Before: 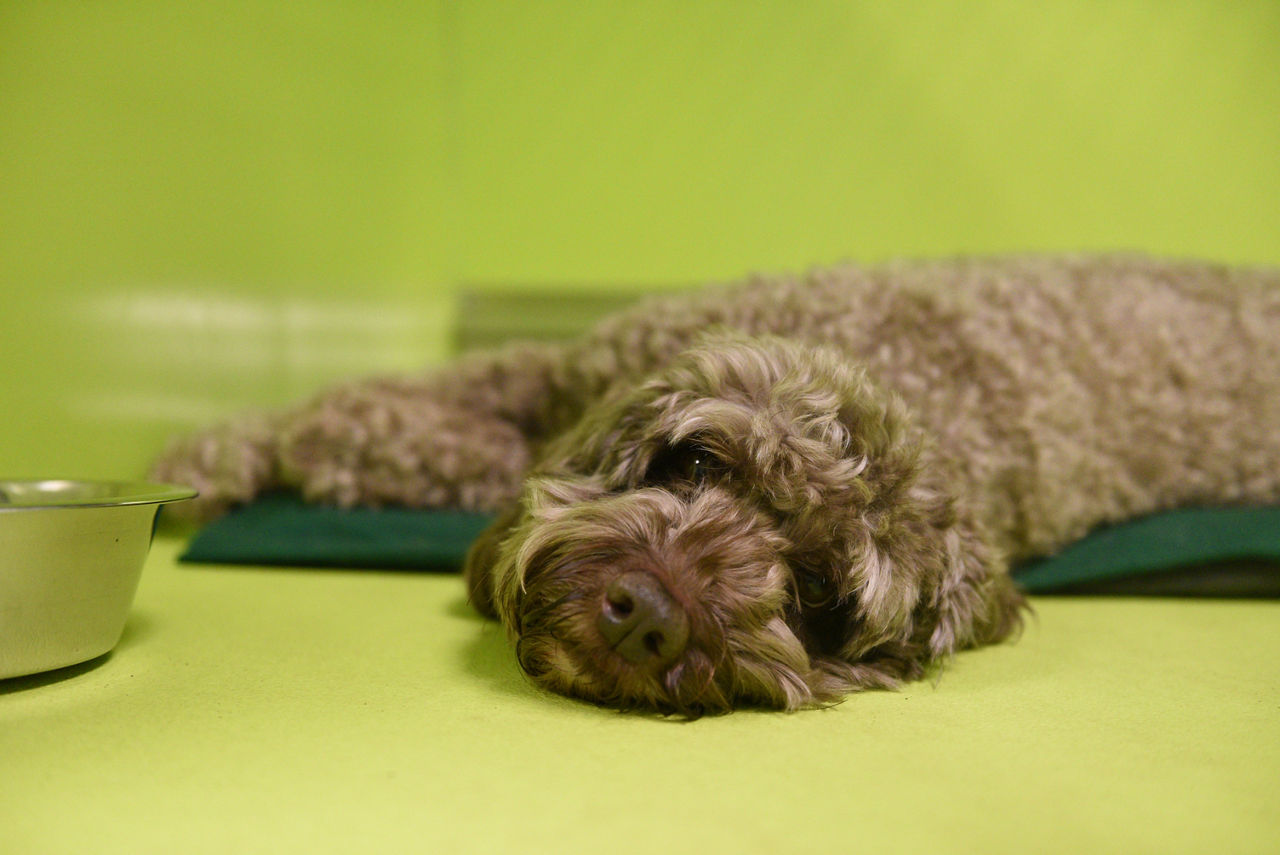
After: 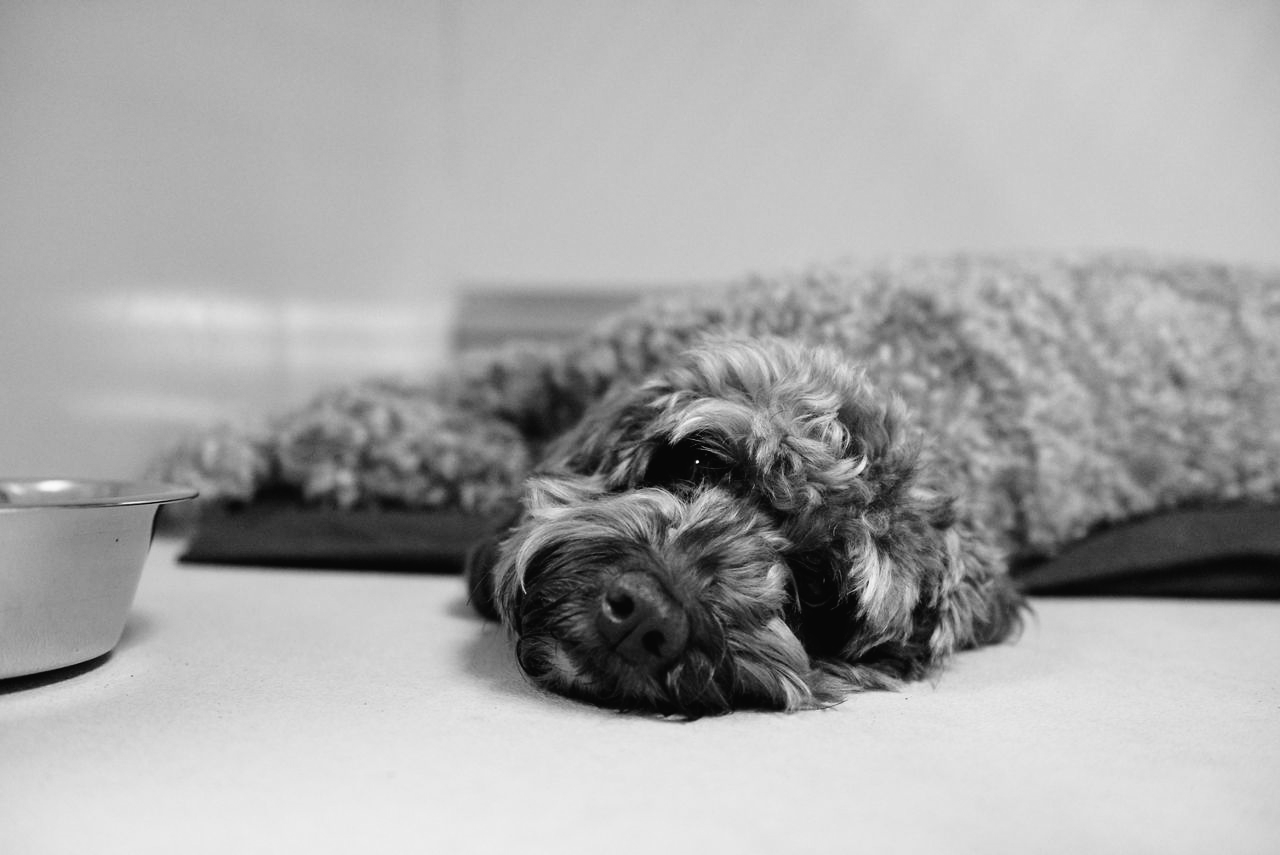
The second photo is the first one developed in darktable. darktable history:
tone curve: curves: ch0 [(0, 0.016) (0.11, 0.039) (0.259, 0.235) (0.383, 0.437) (0.499, 0.597) (0.733, 0.867) (0.843, 0.948) (1, 1)], color space Lab, linked channels, preserve colors none
color calibration: output gray [0.25, 0.35, 0.4, 0], x 0.383, y 0.372, temperature 3905.17 K
